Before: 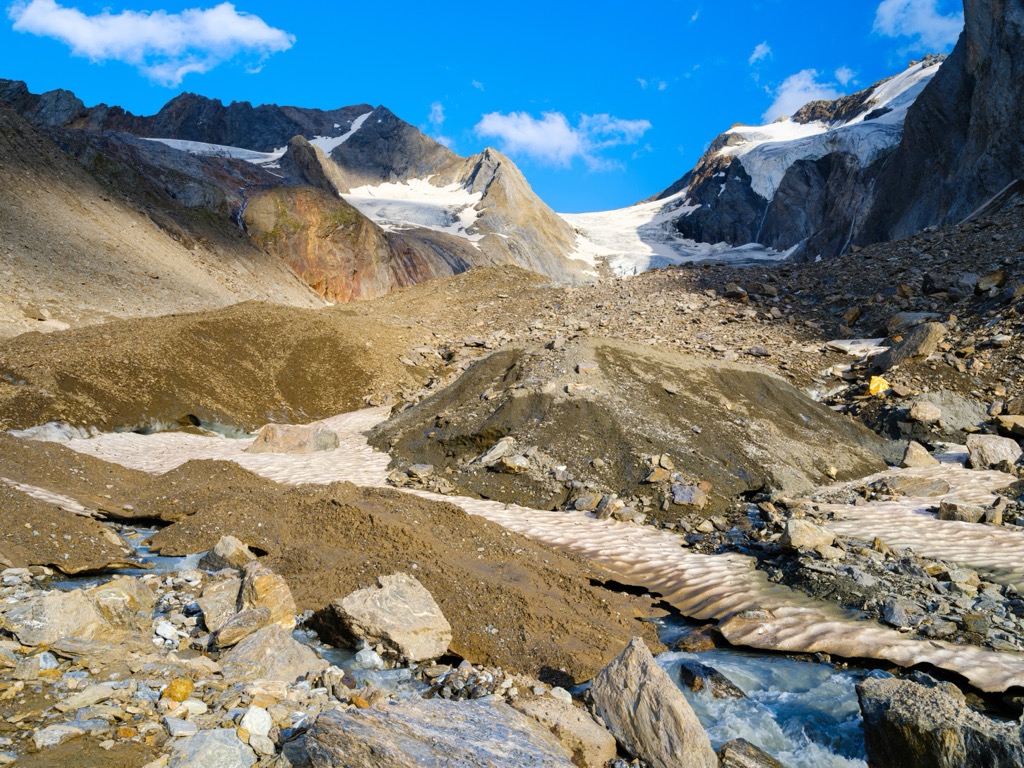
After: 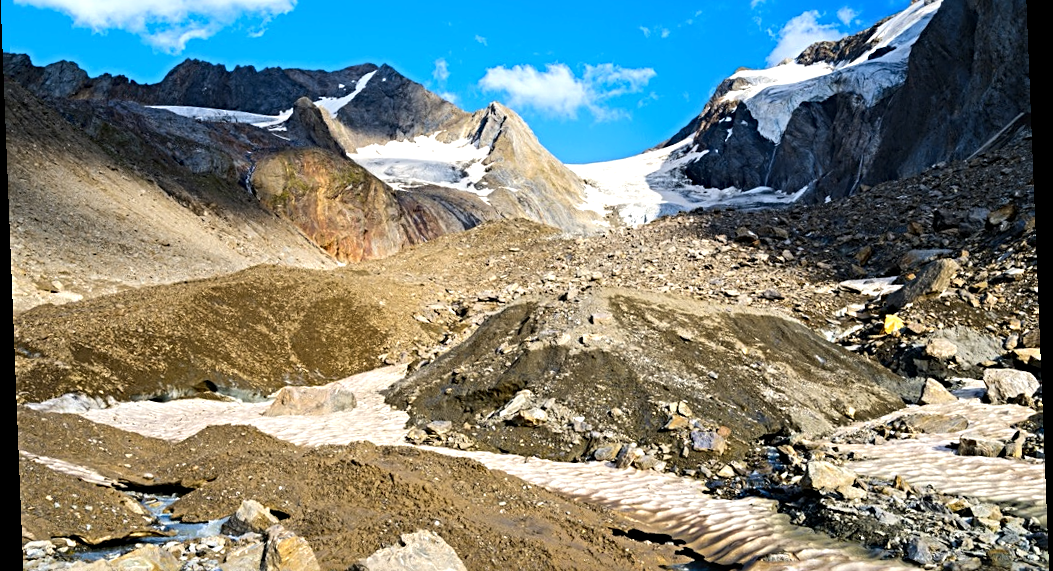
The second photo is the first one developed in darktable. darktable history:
sharpen: radius 4
rotate and perspective: rotation -2.29°, automatic cropping off
tone equalizer: -8 EV -0.417 EV, -7 EV -0.389 EV, -6 EV -0.333 EV, -5 EV -0.222 EV, -3 EV 0.222 EV, -2 EV 0.333 EV, -1 EV 0.389 EV, +0 EV 0.417 EV, edges refinement/feathering 500, mask exposure compensation -1.57 EV, preserve details no
crop and rotate: top 8.293%, bottom 20.996%
